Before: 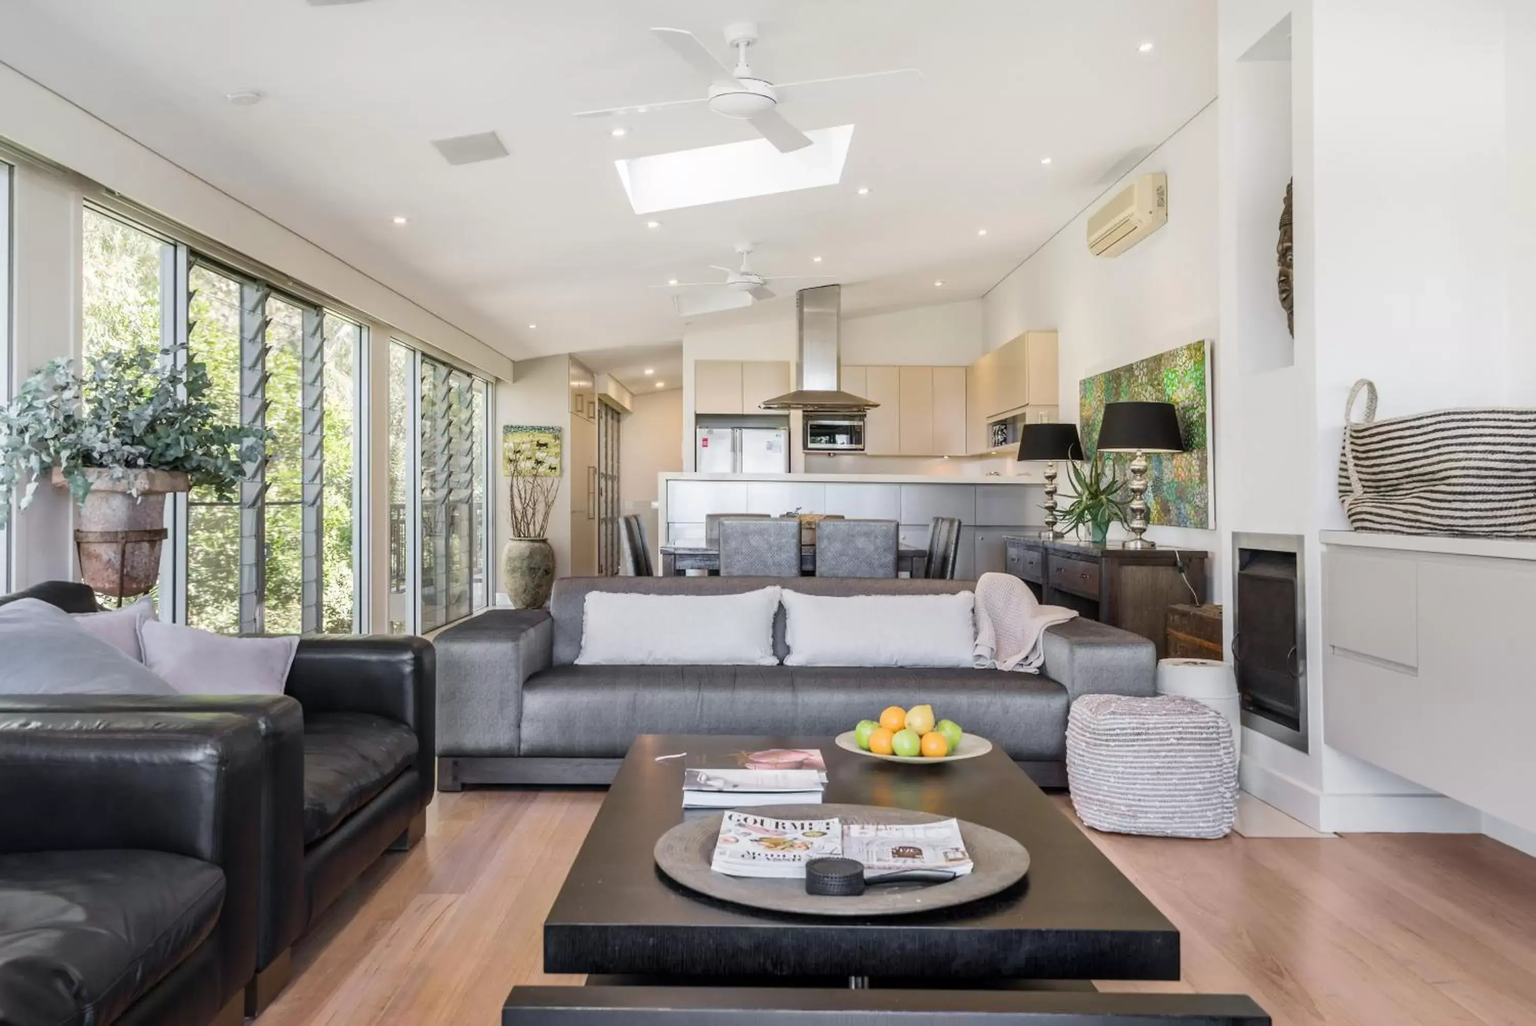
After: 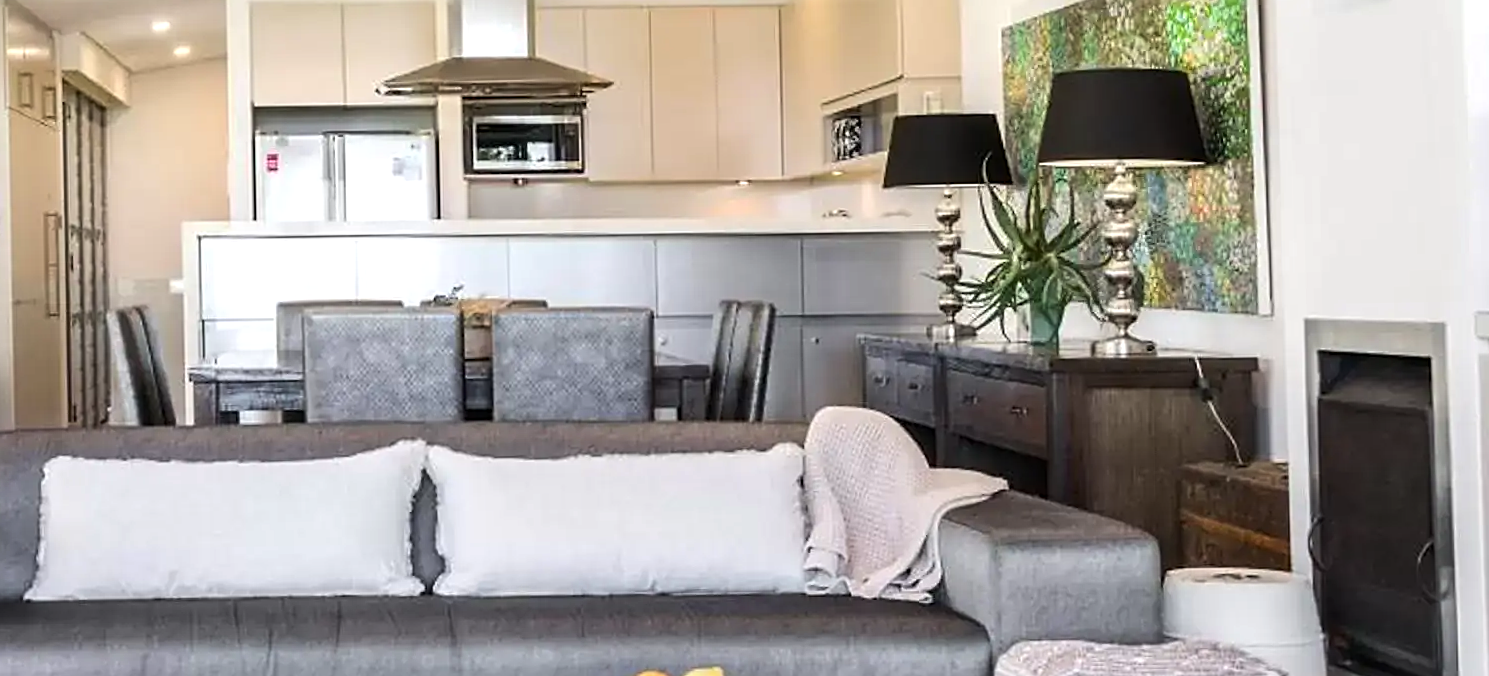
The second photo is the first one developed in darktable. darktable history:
crop: left 36.607%, top 34.735%, right 13.146%, bottom 30.611%
rotate and perspective: rotation -1°, crop left 0.011, crop right 0.989, crop top 0.025, crop bottom 0.975
tone equalizer: -8 EV -0.417 EV, -7 EV -0.389 EV, -6 EV -0.333 EV, -5 EV -0.222 EV, -3 EV 0.222 EV, -2 EV 0.333 EV, -1 EV 0.389 EV, +0 EV 0.417 EV, edges refinement/feathering 500, mask exposure compensation -1.57 EV, preserve details no
sharpen: on, module defaults
